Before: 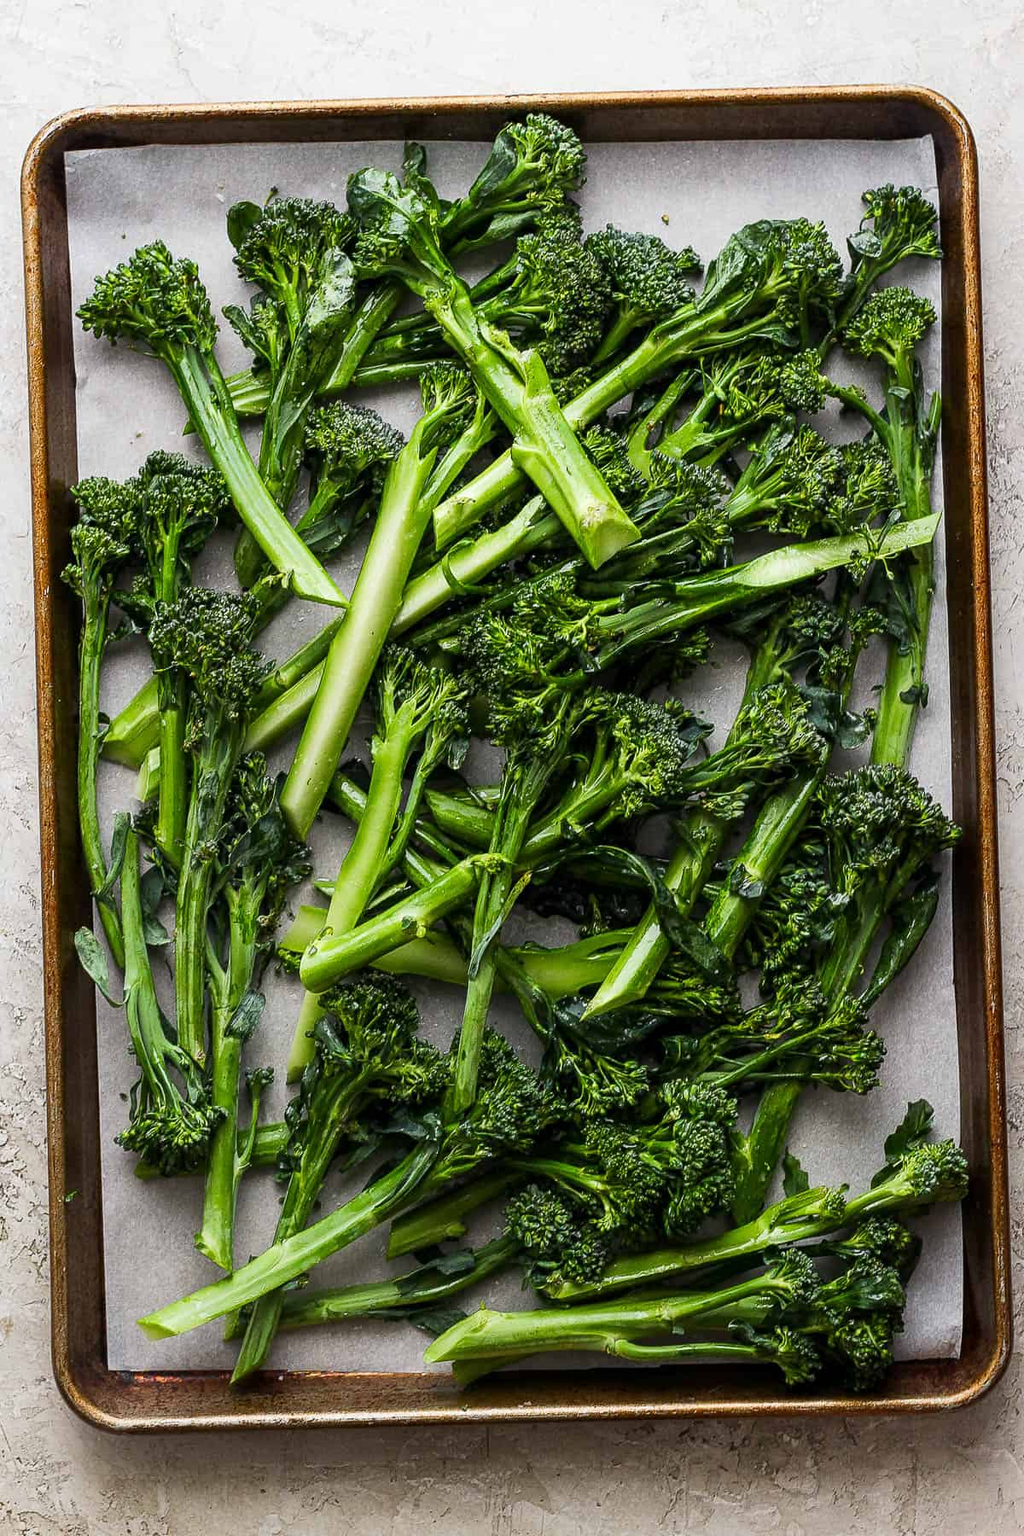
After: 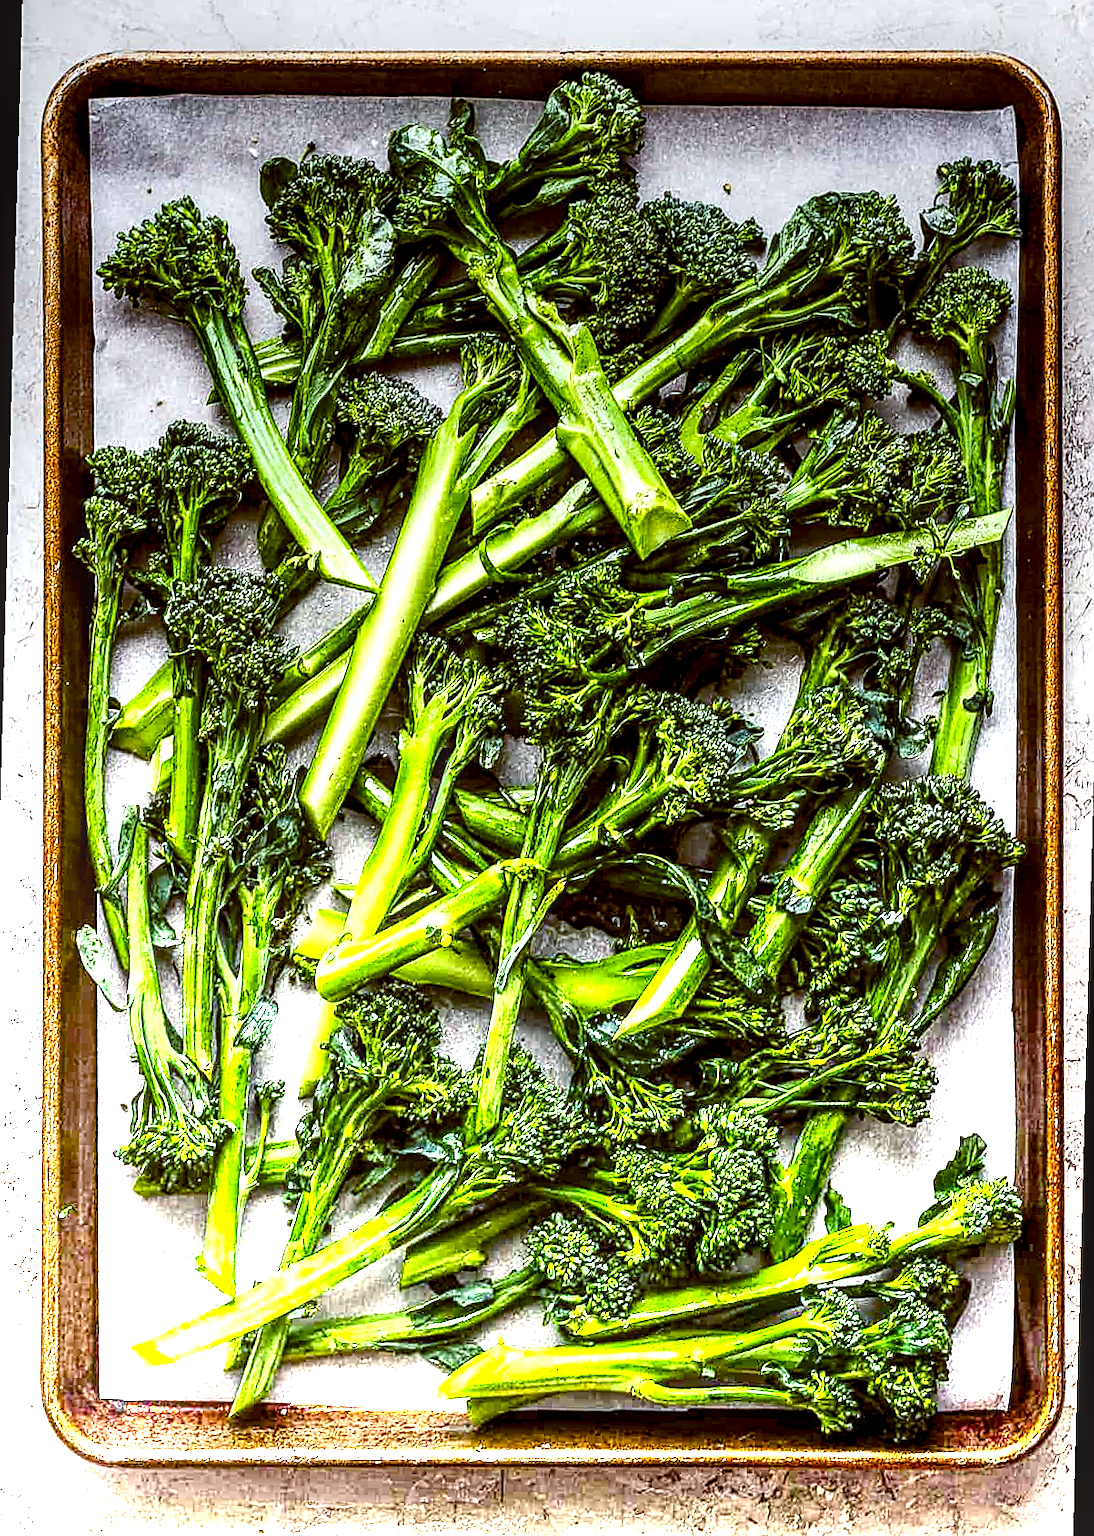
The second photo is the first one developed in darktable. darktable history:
rotate and perspective: rotation 1.57°, crop left 0.018, crop right 0.982, crop top 0.039, crop bottom 0.961
local contrast: highlights 12%, shadows 38%, detail 183%, midtone range 0.471
contrast brightness saturation: contrast 0.19, brightness -0.11, saturation 0.21
color correction: saturation 0.8
color balance rgb: perceptual saturation grading › global saturation 45%, perceptual saturation grading › highlights -25%, perceptual saturation grading › shadows 50%, perceptual brilliance grading › global brilliance 3%, global vibrance 3%
color balance: lift [1, 1.015, 1.004, 0.985], gamma [1, 0.958, 0.971, 1.042], gain [1, 0.956, 0.977, 1.044]
graduated density: density -3.9 EV
sharpen: radius 1.967
